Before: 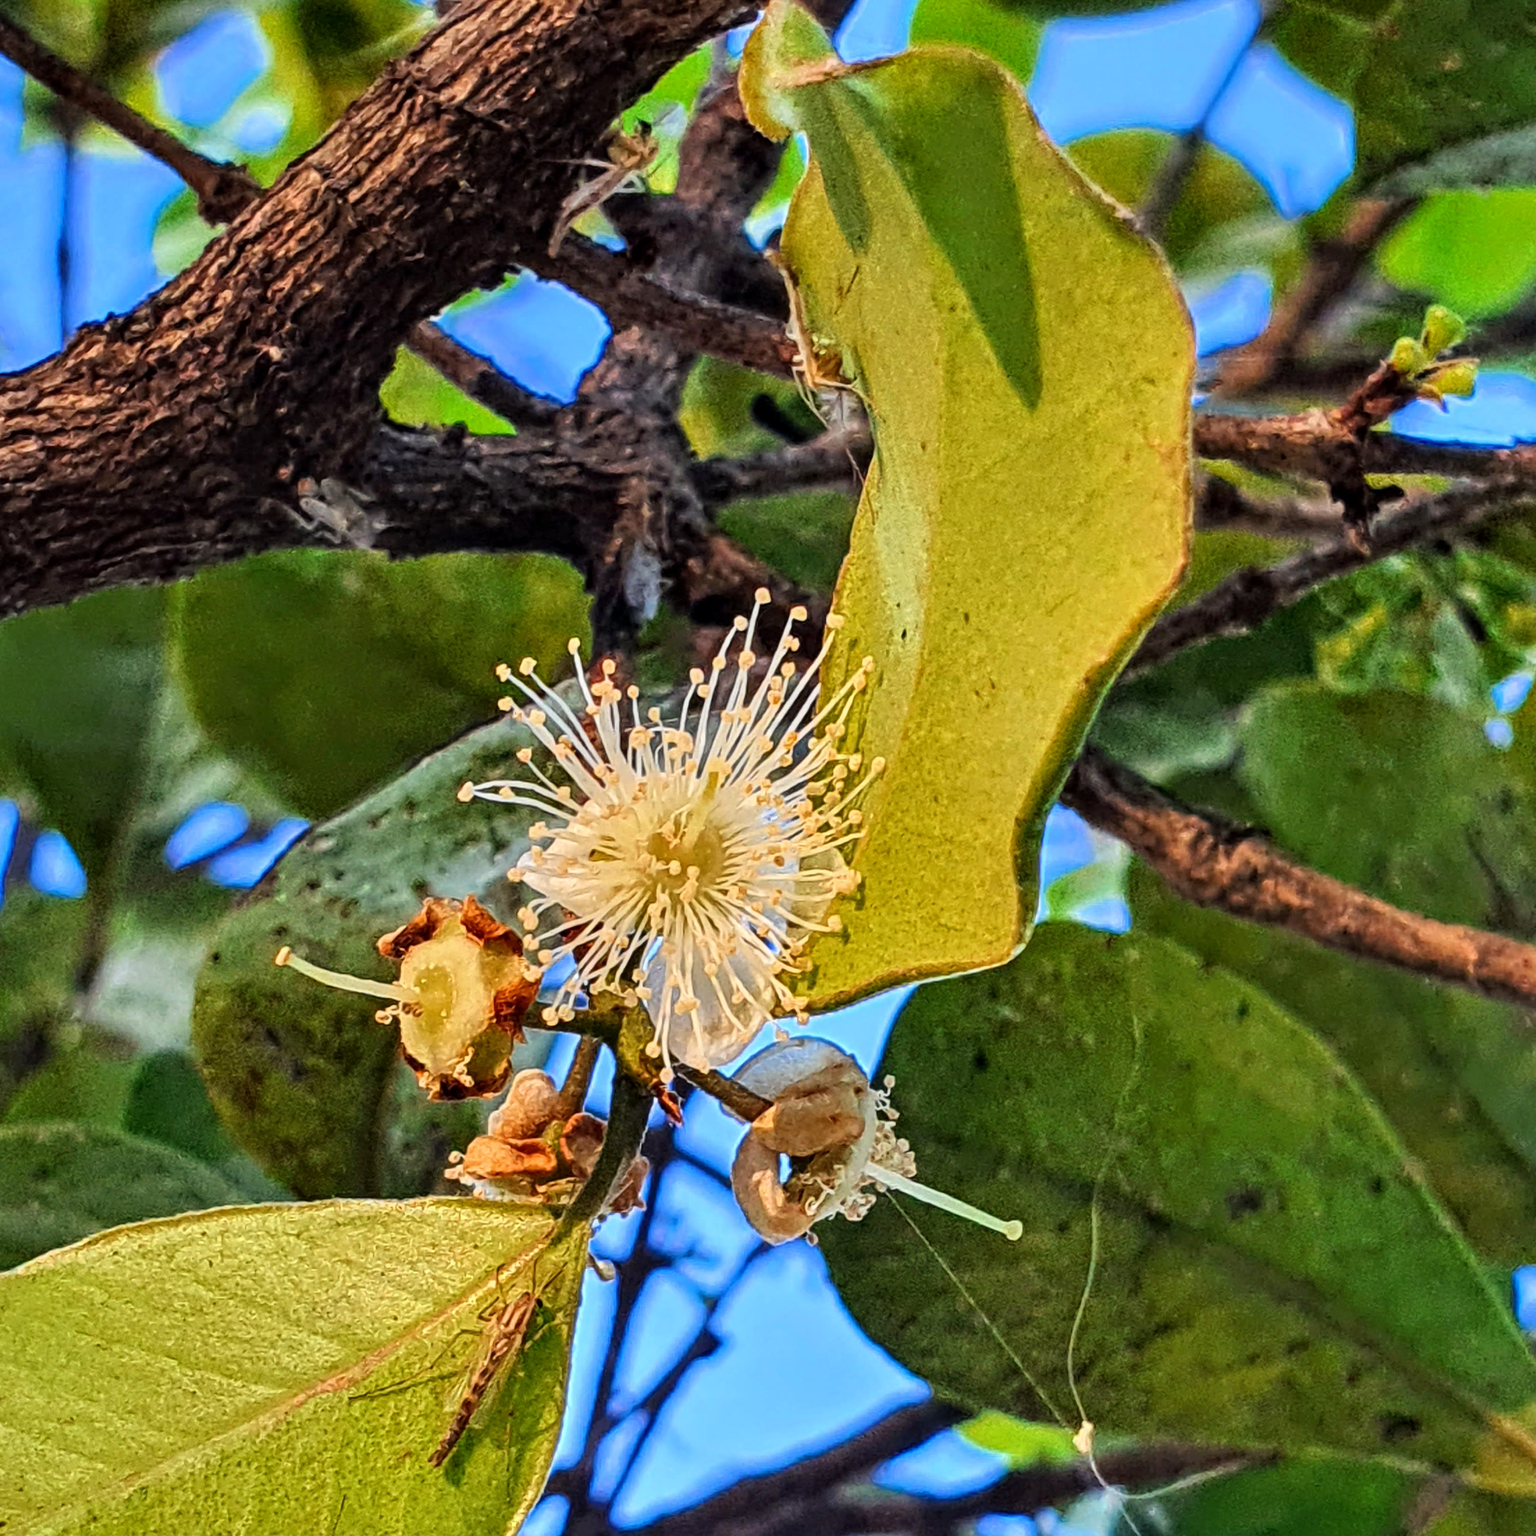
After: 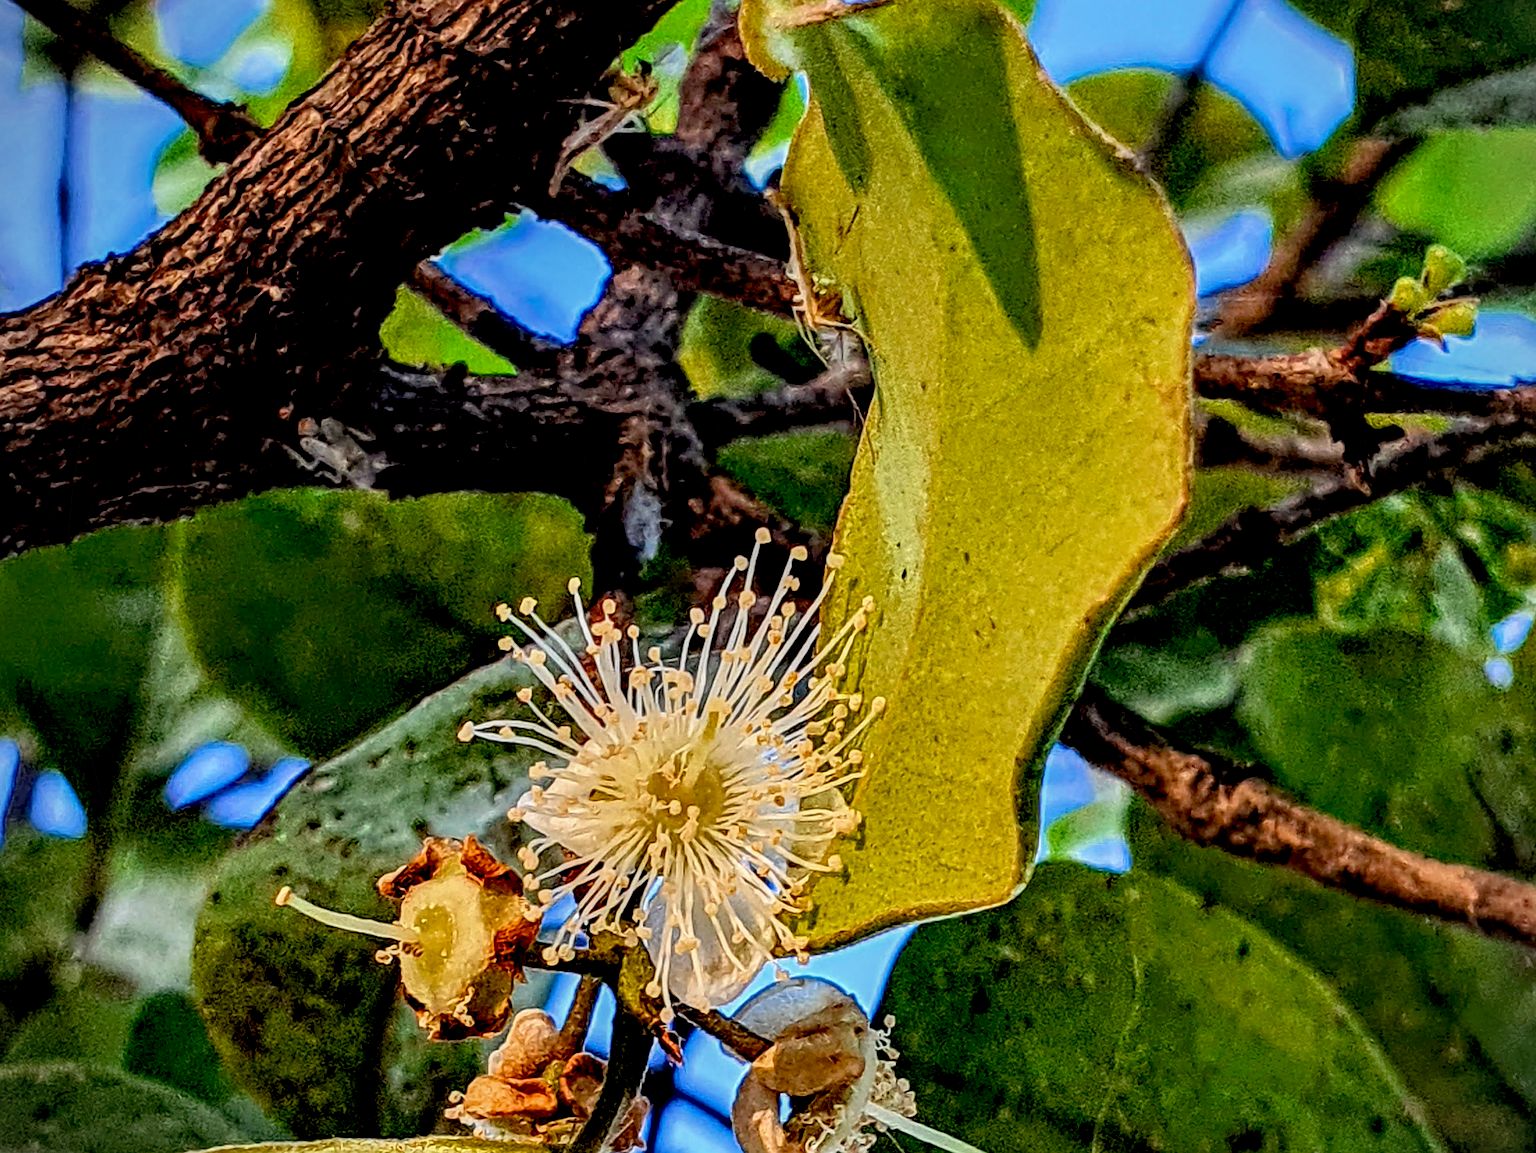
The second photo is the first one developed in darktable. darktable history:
sharpen: on, module defaults
local contrast: on, module defaults
exposure: black level correction 0.028, exposure -0.082 EV, compensate highlight preservation false
color correction: highlights b* 0.017, saturation 0.975
crop: top 3.947%, bottom 20.963%
vignetting: fall-off start 91.17%, unbound false
